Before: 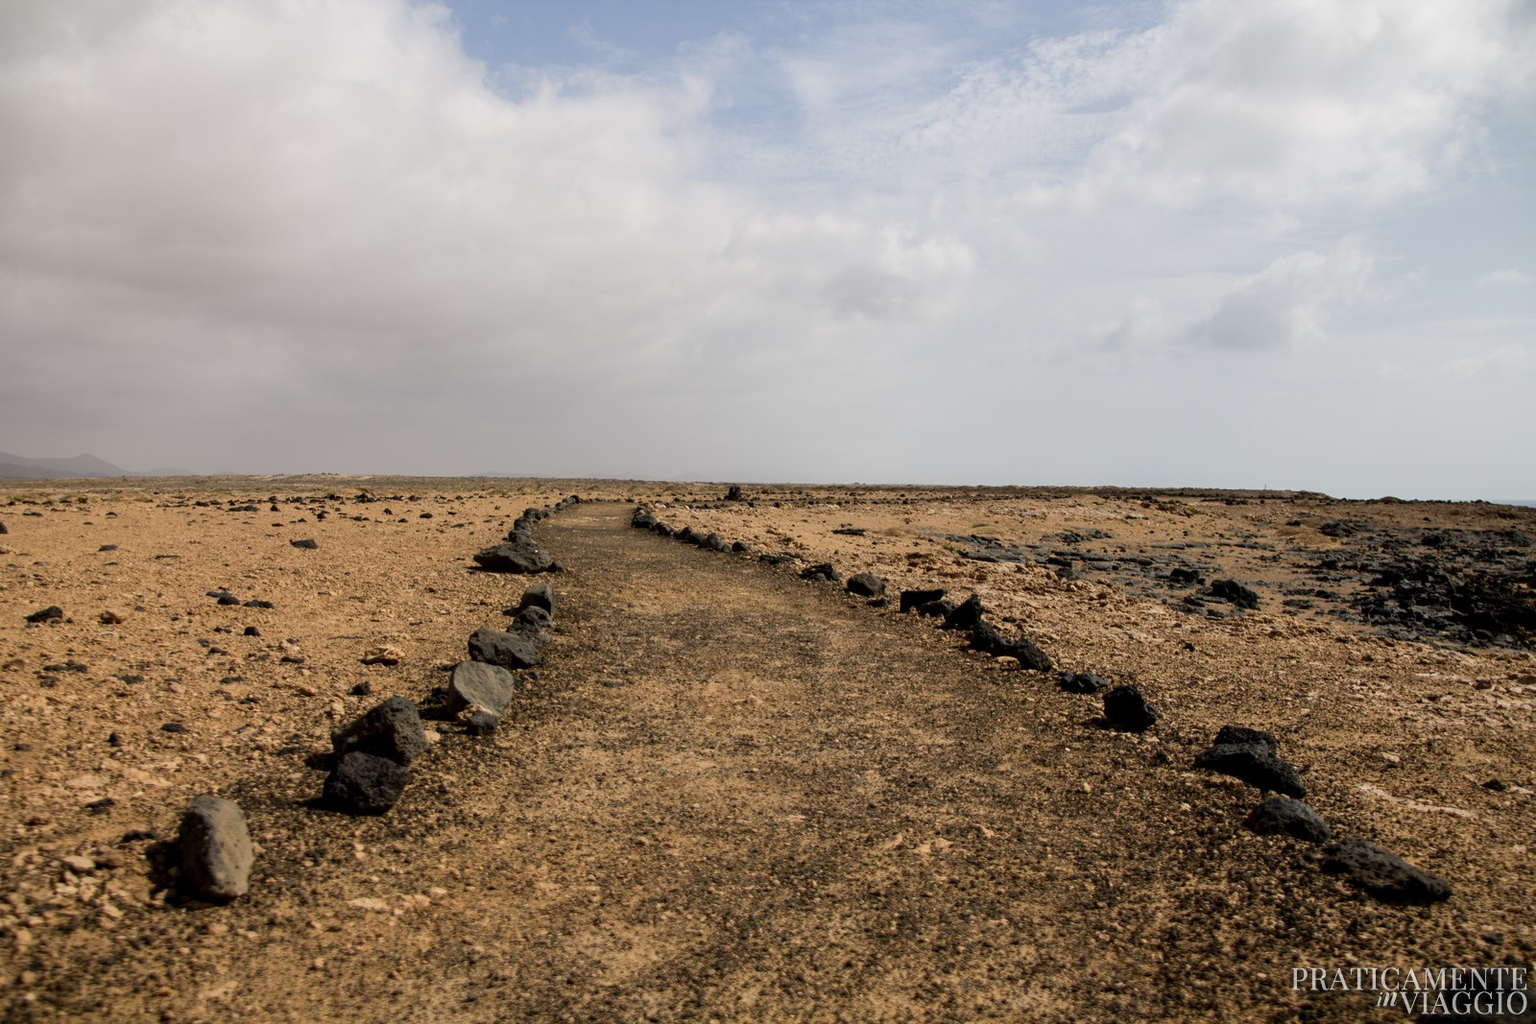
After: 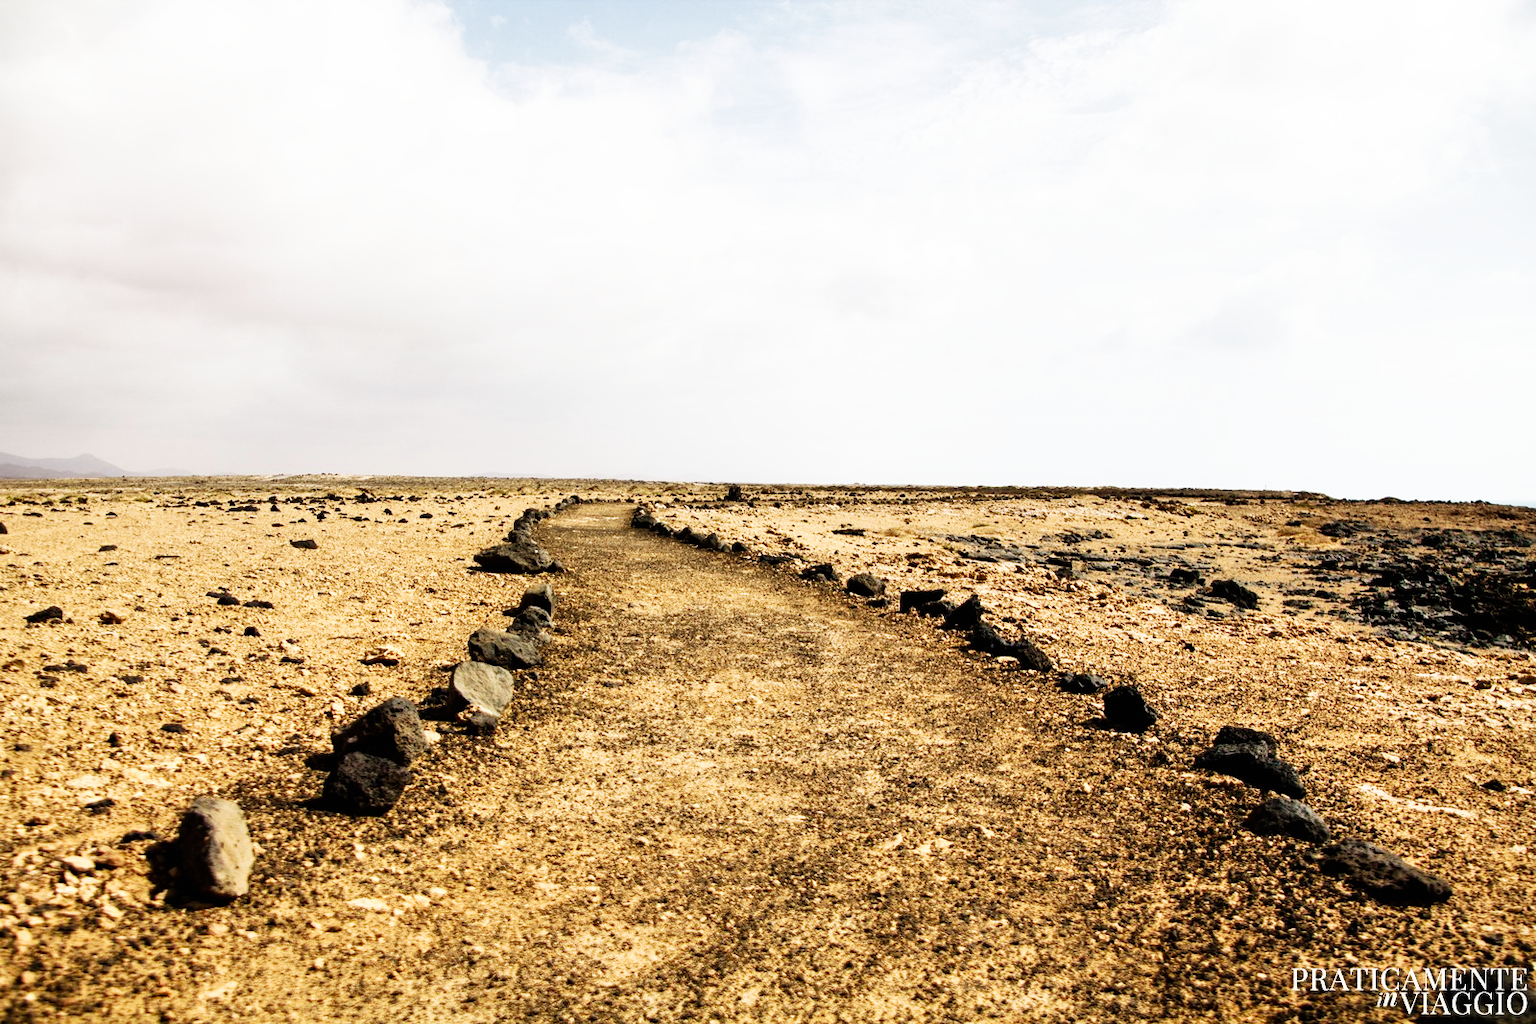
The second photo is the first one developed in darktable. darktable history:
exposure: exposure 0.298 EV, compensate highlight preservation false
shadows and highlights: highlights color adjustment 0.352%, soften with gaussian
base curve: curves: ch0 [(0, 0) (0.007, 0.004) (0.027, 0.03) (0.046, 0.07) (0.207, 0.54) (0.442, 0.872) (0.673, 0.972) (1, 1)], preserve colors none
velvia: on, module defaults
